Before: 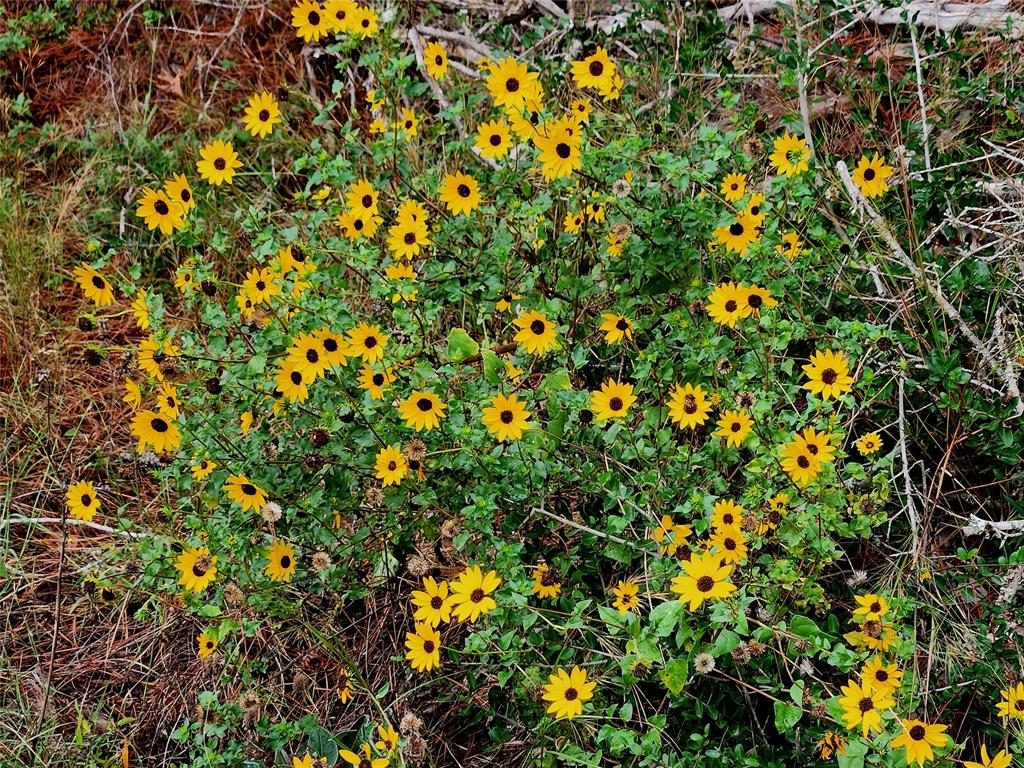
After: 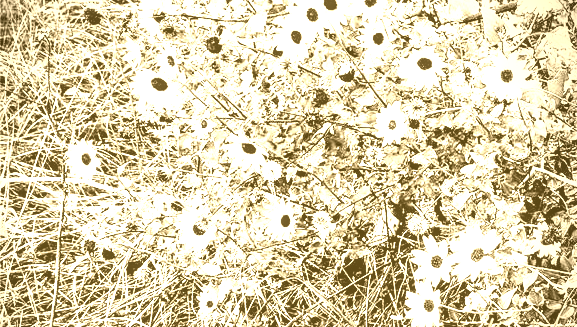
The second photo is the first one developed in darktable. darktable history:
colorize: hue 36°, source mix 100%
local contrast: on, module defaults
base curve: curves: ch0 [(0, 0) (0.007, 0.004) (0.027, 0.03) (0.046, 0.07) (0.207, 0.54) (0.442, 0.872) (0.673, 0.972) (1, 1)], preserve colors none
crop: top 44.483%, right 43.593%, bottom 12.892%
vignetting: brightness -0.629, saturation -0.007, center (-0.028, 0.239)
exposure: black level correction 0.001, exposure 1 EV, compensate highlight preservation false
color correction: highlights a* -10.04, highlights b* -10.37
